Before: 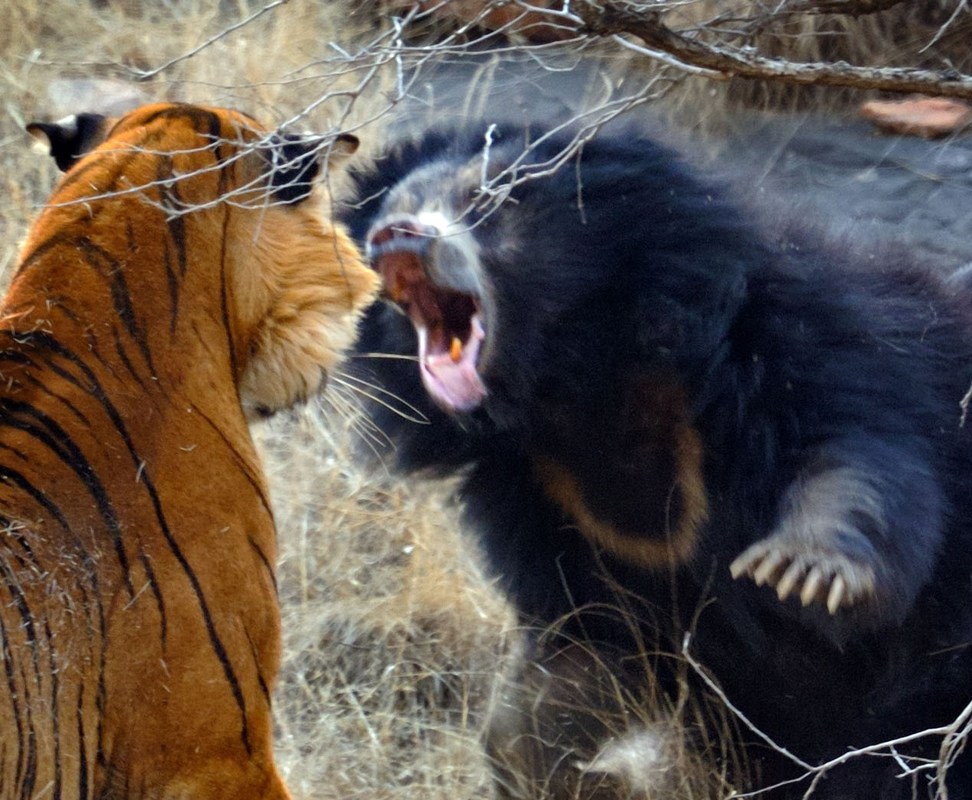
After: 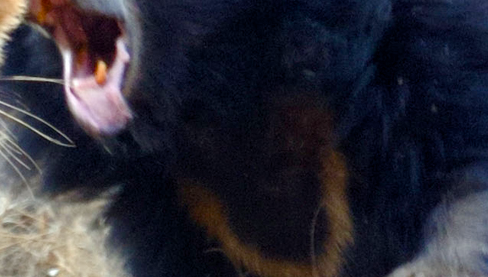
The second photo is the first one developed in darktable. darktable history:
color balance rgb: perceptual saturation grading › global saturation 20%, perceptual saturation grading › highlights -50%, perceptual saturation grading › shadows 30%
crop: left 36.607%, top 34.735%, right 13.146%, bottom 30.611%
